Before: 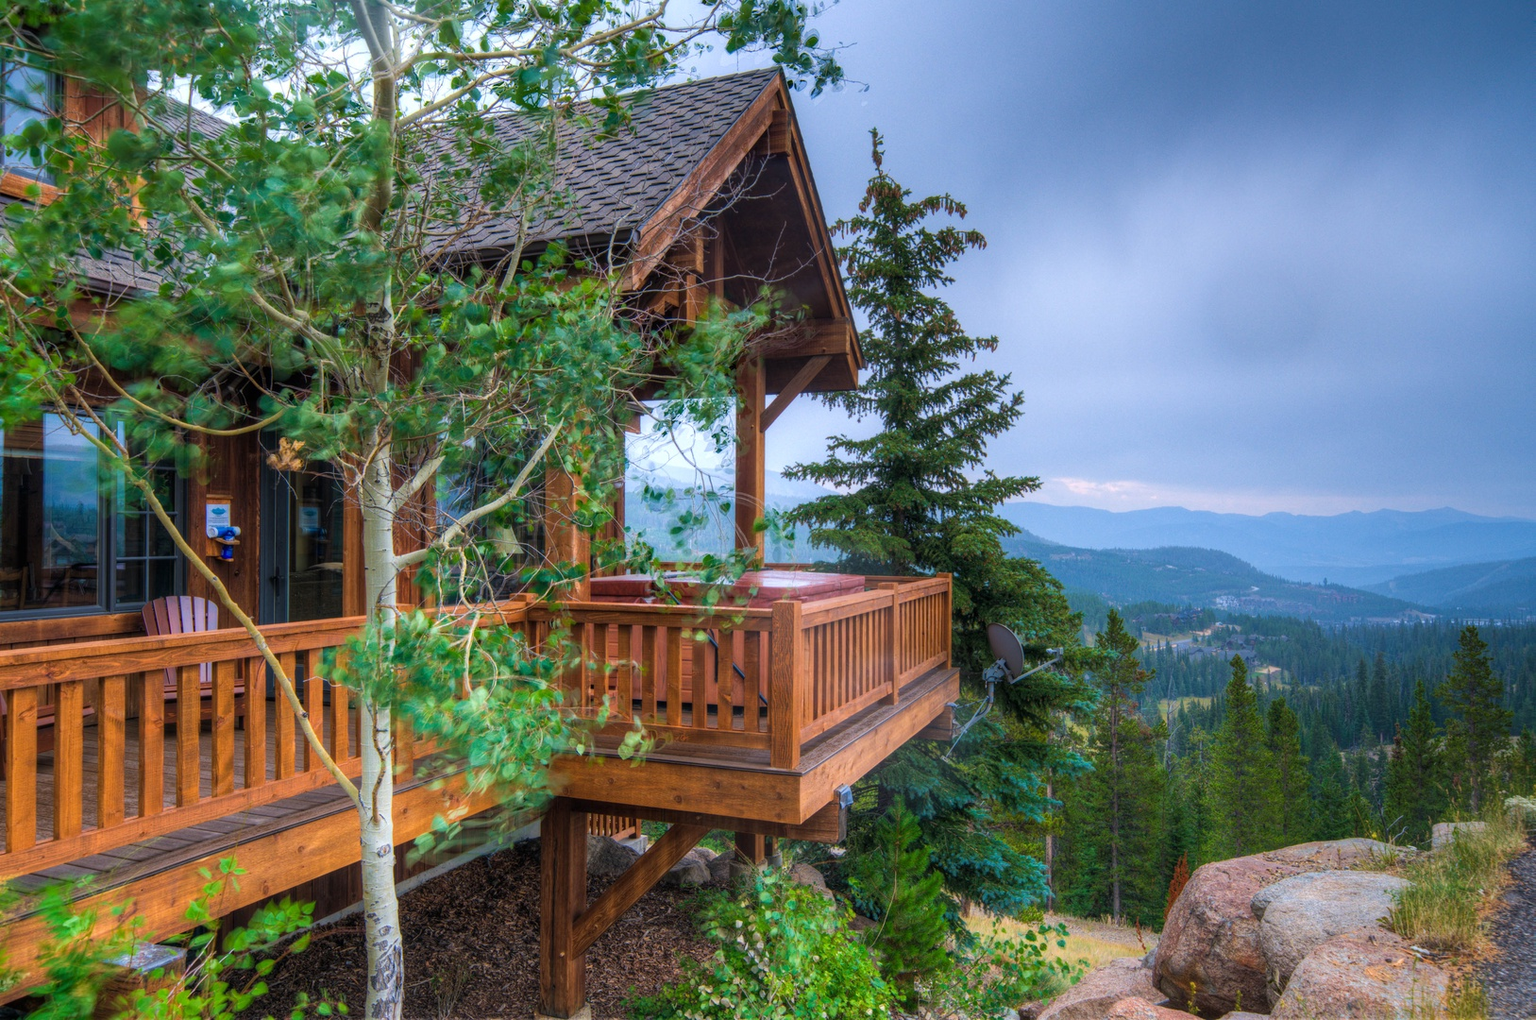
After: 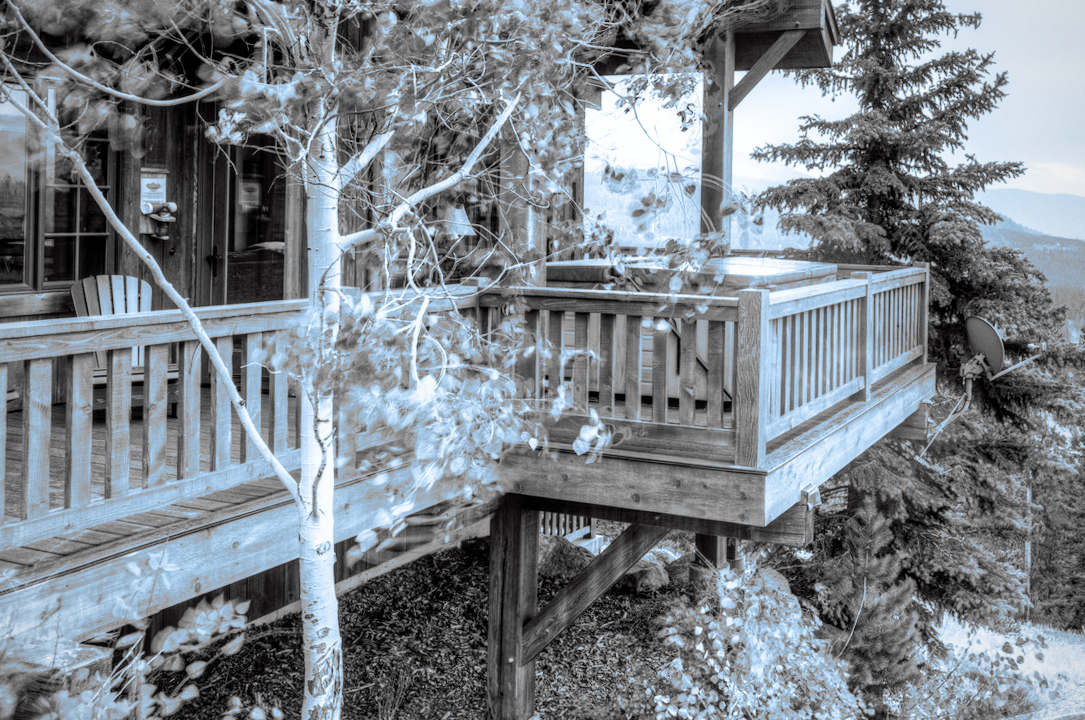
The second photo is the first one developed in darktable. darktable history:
crop and rotate: angle -0.82°, left 3.85%, top 31.828%, right 27.992%
split-toning: shadows › hue 351.18°, shadows › saturation 0.86, highlights › hue 218.82°, highlights › saturation 0.73, balance -19.167
local contrast: on, module defaults
monochrome: on, module defaults
velvia: on, module defaults
vignetting: fall-off radius 81.94%
shadows and highlights: shadows 25, highlights -25
base curve: curves: ch0 [(0, 0) (0.012, 0.01) (0.073, 0.168) (0.31, 0.711) (0.645, 0.957) (1, 1)], preserve colors none
